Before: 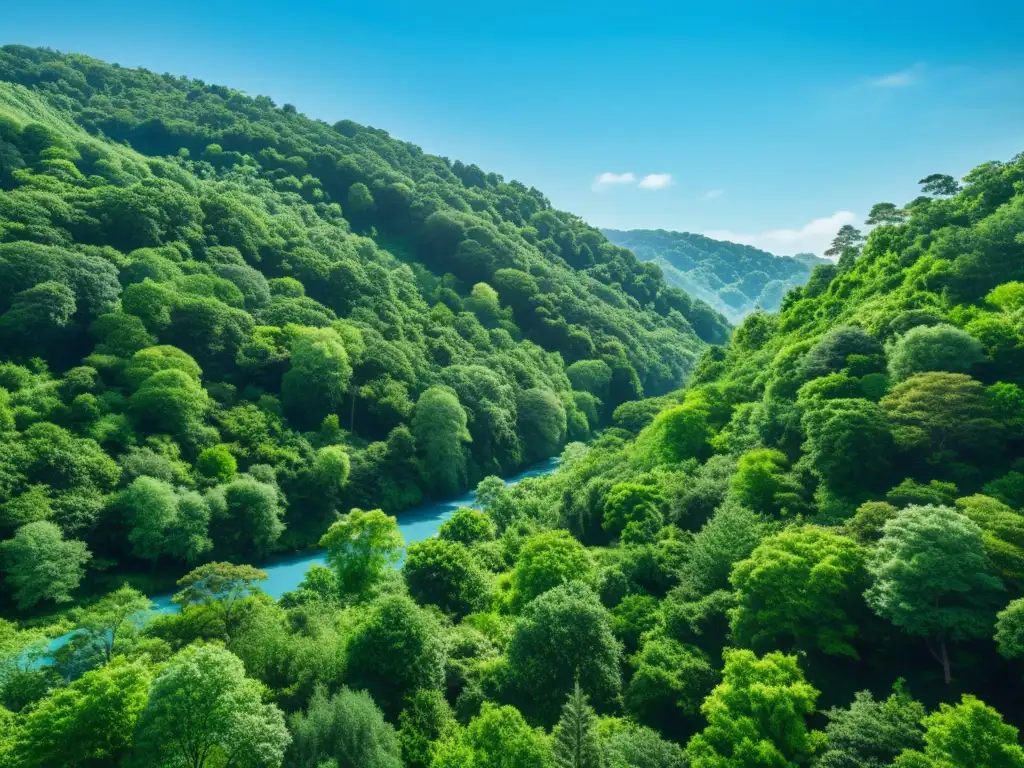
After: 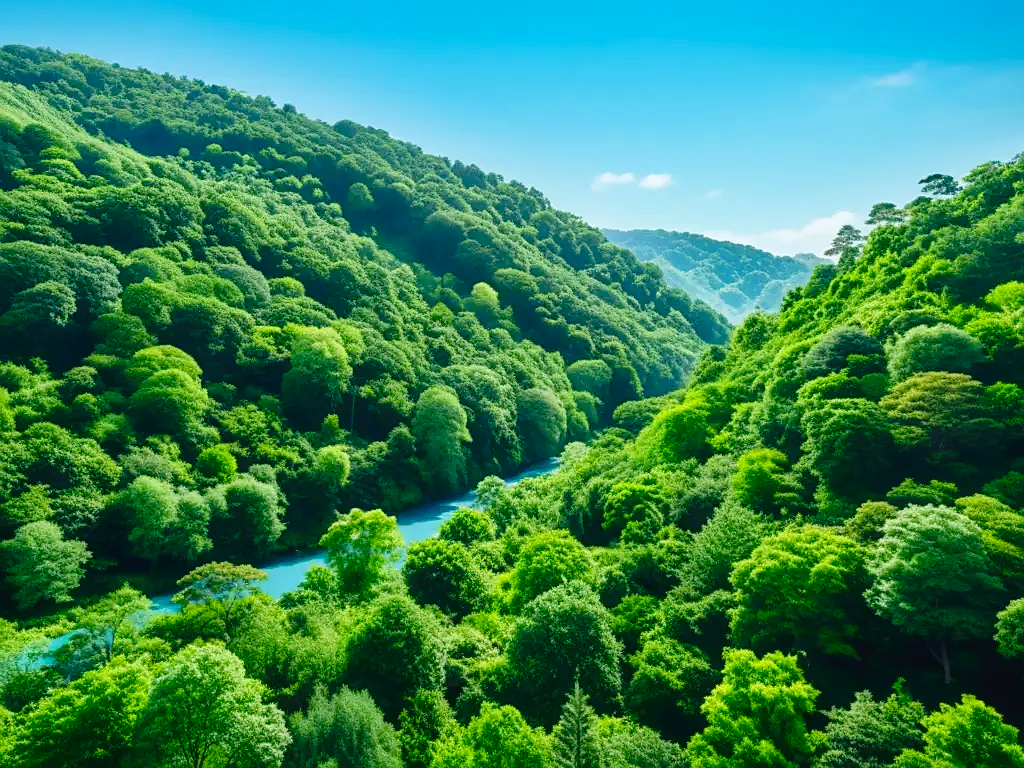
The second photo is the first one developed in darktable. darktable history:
sharpen: radius 1.864, amount 0.398, threshold 1.271
contrast brightness saturation: contrast 0.04, saturation 0.16
tone curve: curves: ch0 [(0, 0) (0.003, 0.031) (0.011, 0.031) (0.025, 0.03) (0.044, 0.035) (0.069, 0.054) (0.1, 0.081) (0.136, 0.11) (0.177, 0.147) (0.224, 0.209) (0.277, 0.283) (0.335, 0.369) (0.399, 0.44) (0.468, 0.517) (0.543, 0.601) (0.623, 0.684) (0.709, 0.766) (0.801, 0.846) (0.898, 0.927) (1, 1)], preserve colors none
